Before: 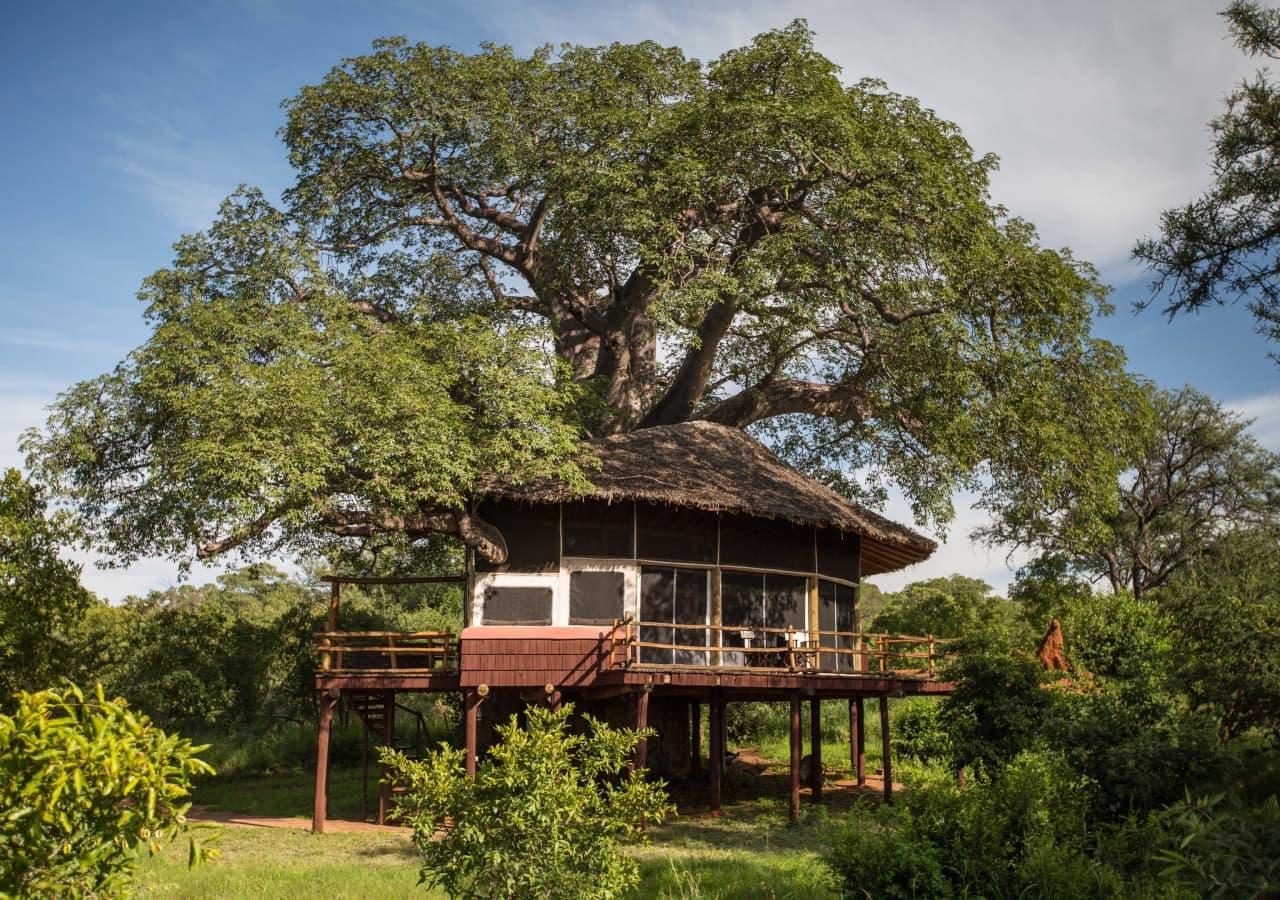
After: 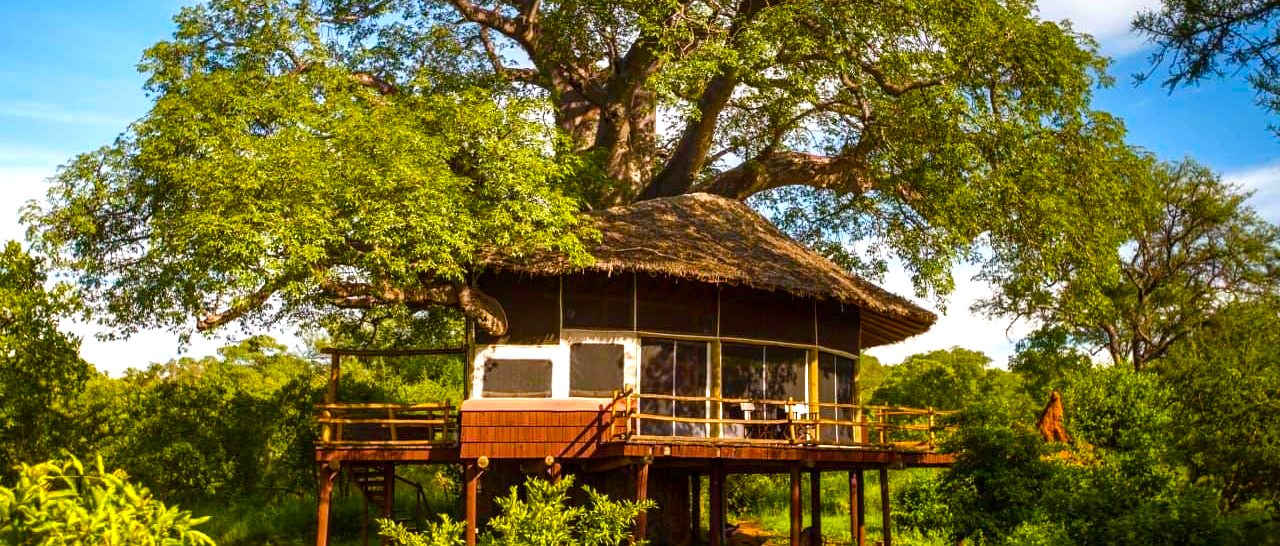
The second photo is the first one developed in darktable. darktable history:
color balance rgb: linear chroma grading › global chroma 25%, perceptual saturation grading › global saturation 45%, perceptual saturation grading › highlights -50%, perceptual saturation grading › shadows 30%, perceptual brilliance grading › global brilliance 18%, global vibrance 40%
crop and rotate: top 25.357%, bottom 13.942%
